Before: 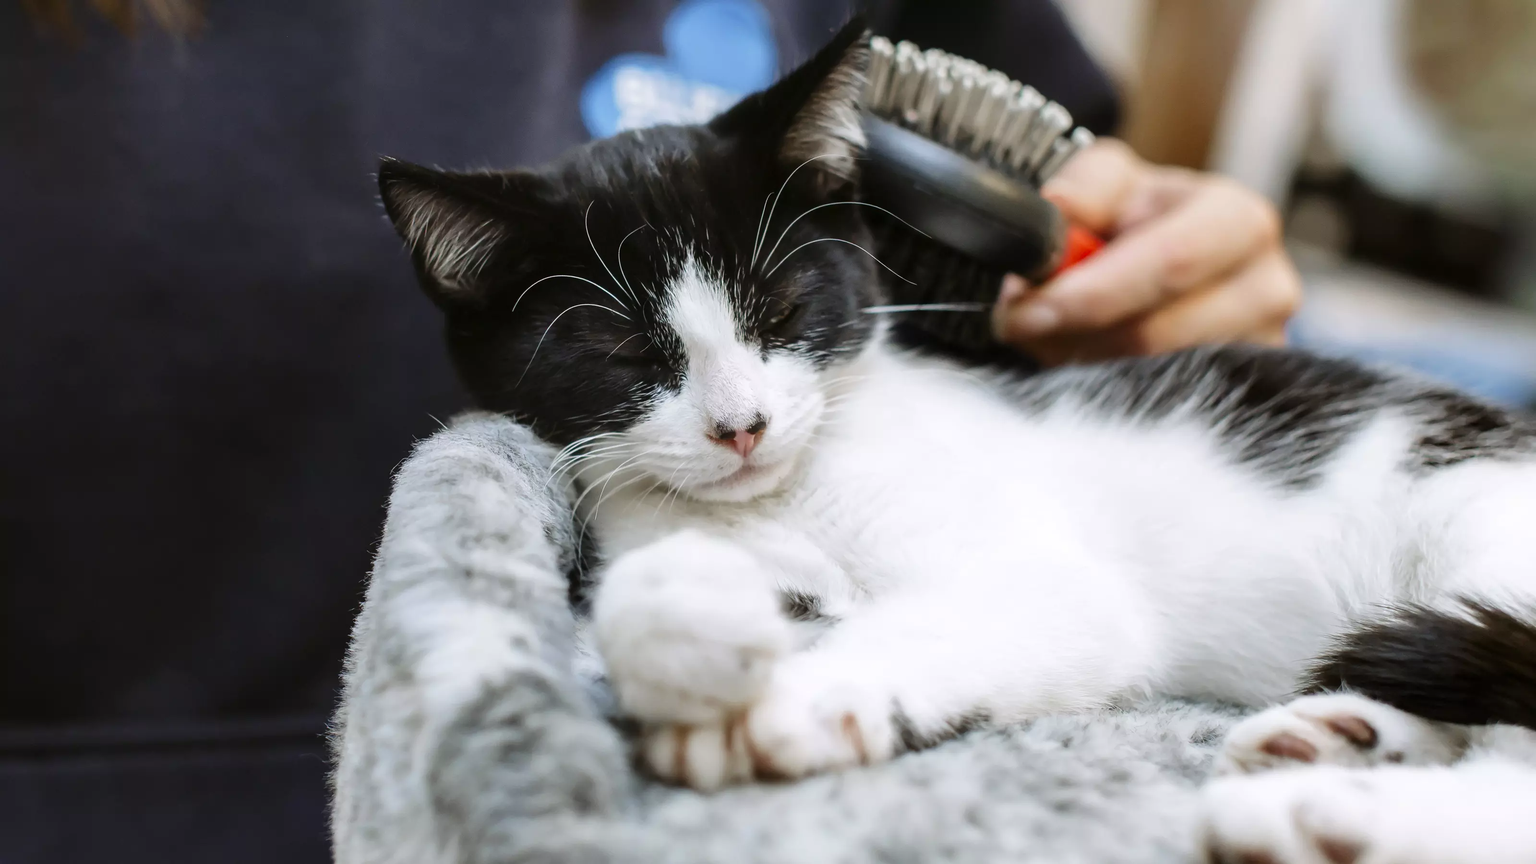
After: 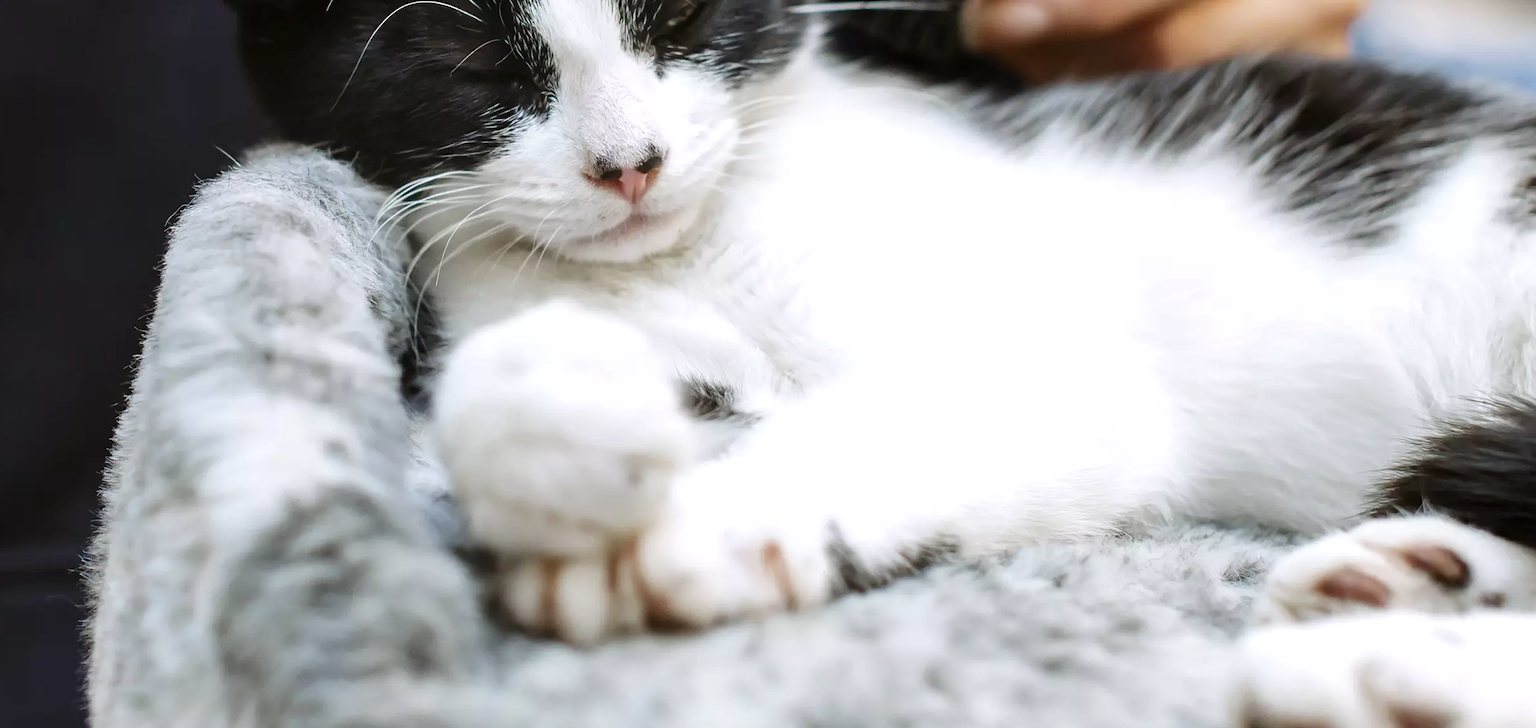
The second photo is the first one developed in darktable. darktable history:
crop and rotate: left 17.299%, top 35.115%, right 7.015%, bottom 1.024%
levels: levels [0, 0.476, 0.951]
